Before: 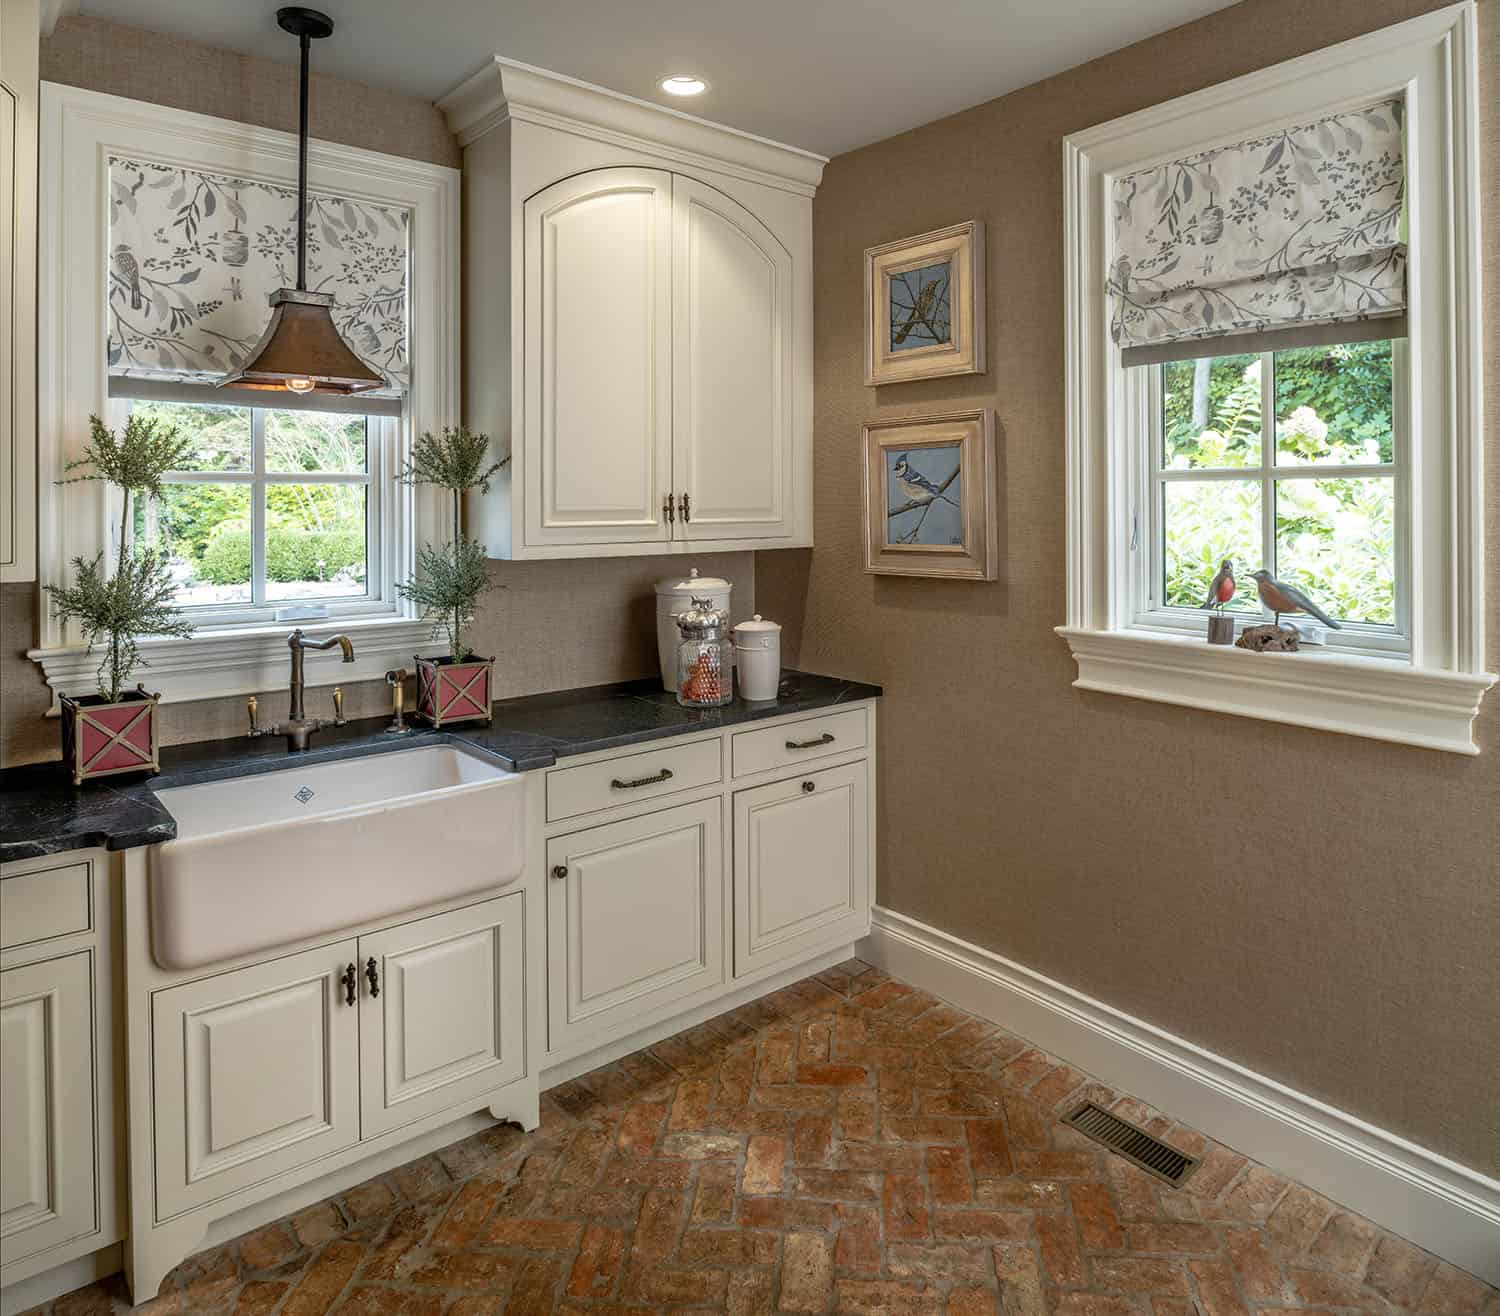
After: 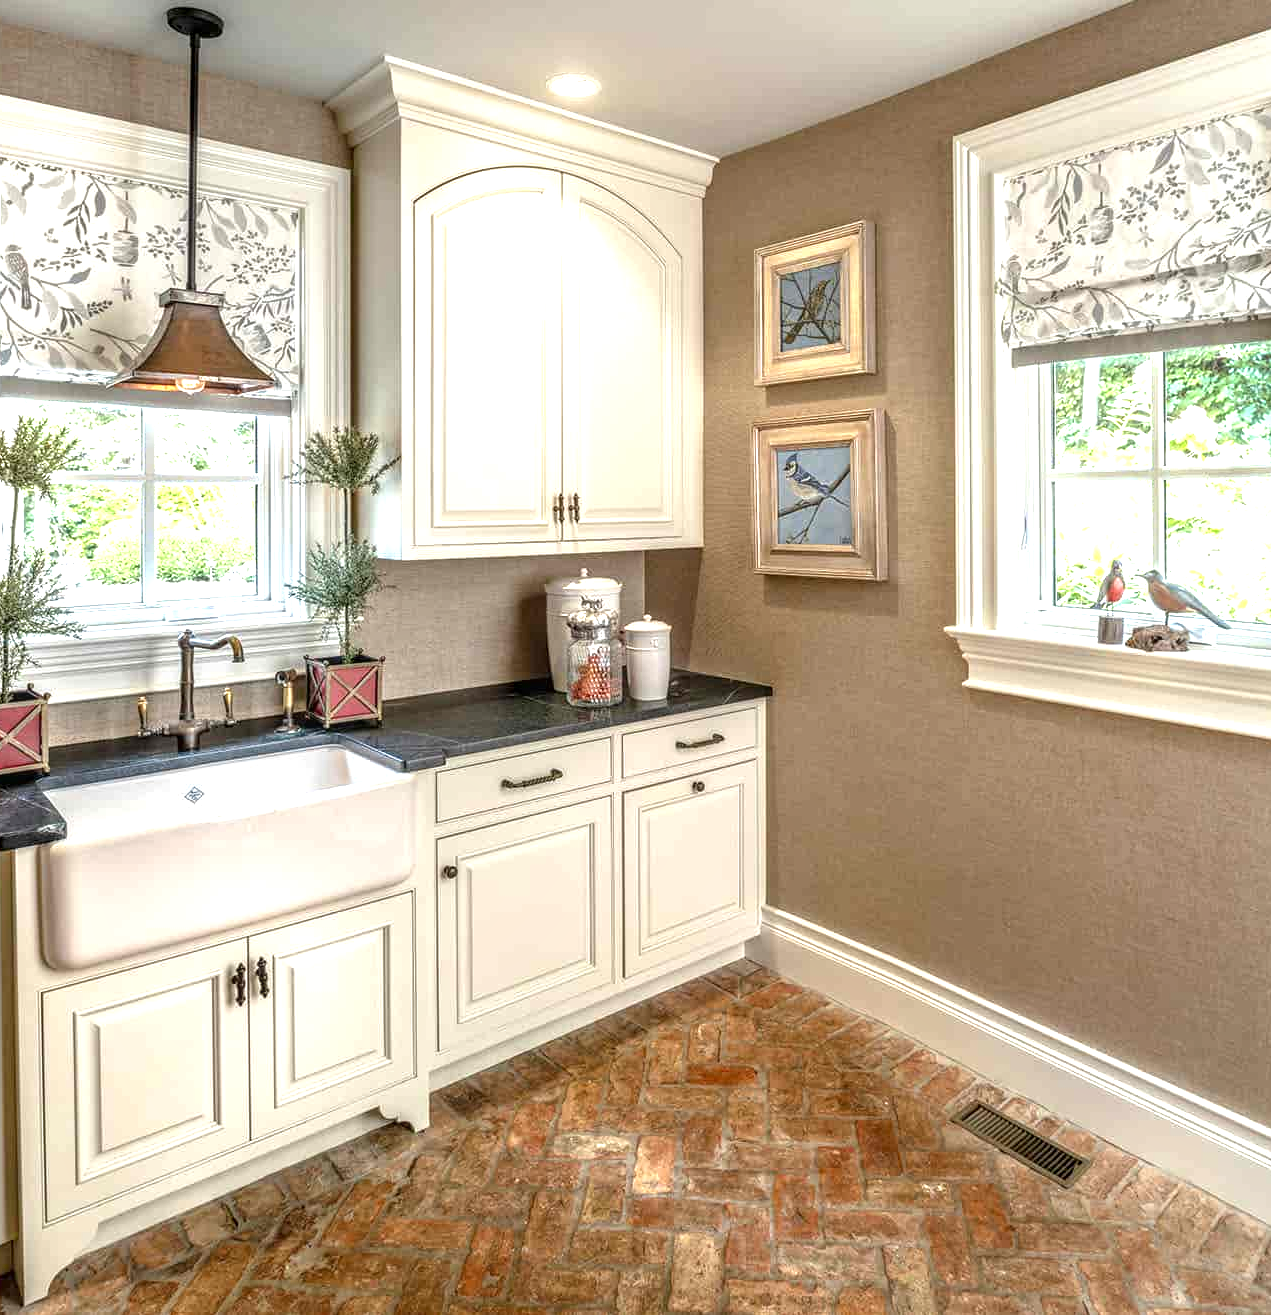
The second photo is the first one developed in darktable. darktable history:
local contrast: on, module defaults
exposure: exposure 1.149 EV, compensate exposure bias true, compensate highlight preservation false
crop: left 7.363%, right 7.849%
